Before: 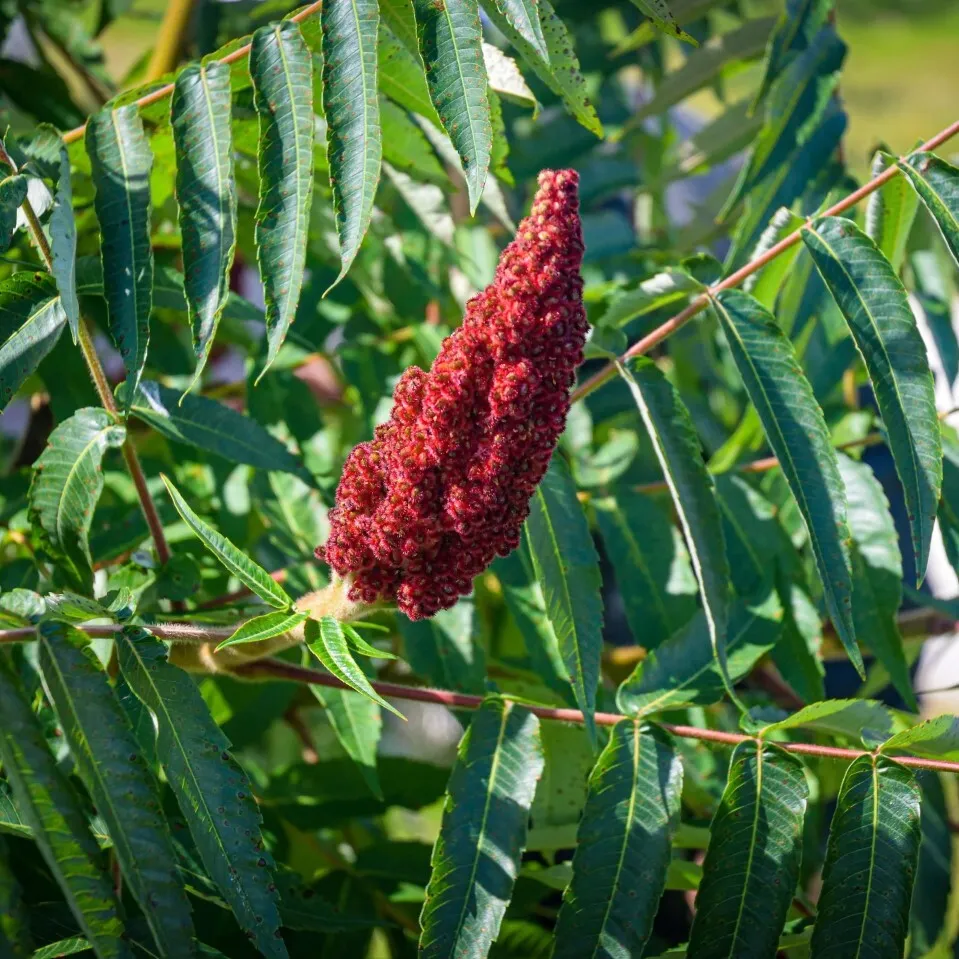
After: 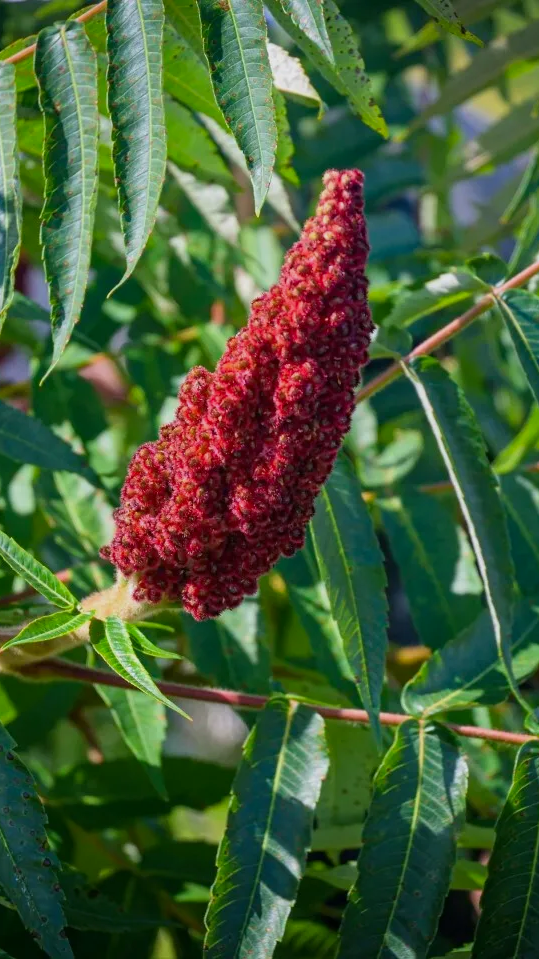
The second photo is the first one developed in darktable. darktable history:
shadows and highlights: radius 121.13, shadows 21.4, white point adjustment -9.72, highlights -14.39, soften with gaussian
crop and rotate: left 22.516%, right 21.234%
white balance: red 1.004, blue 1.024
